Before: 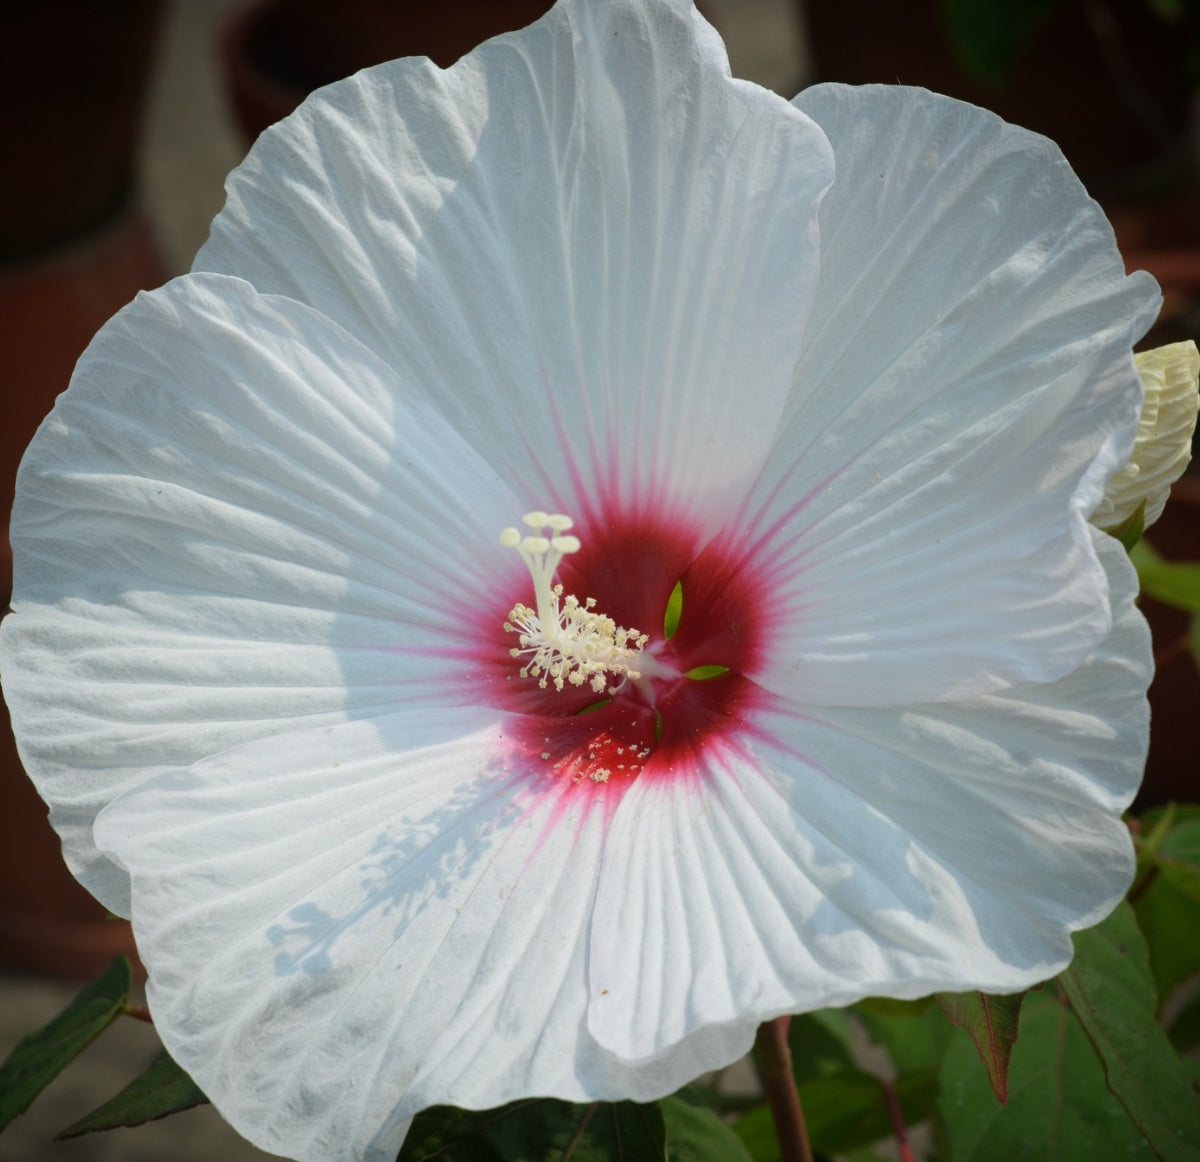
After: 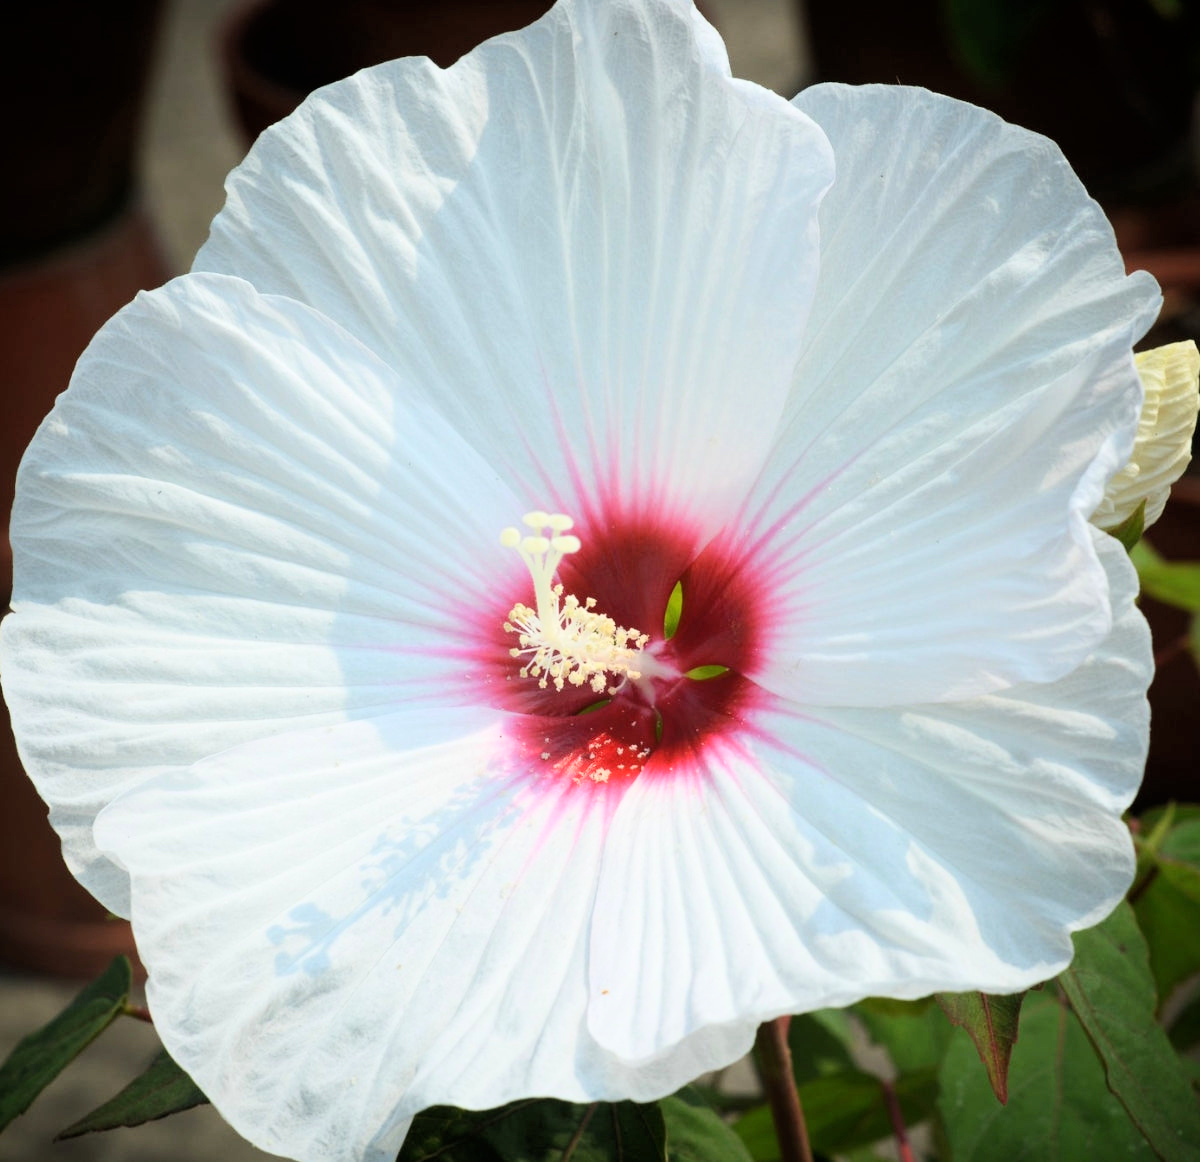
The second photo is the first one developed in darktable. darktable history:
base curve: curves: ch0 [(0, 0) (0.005, 0.002) (0.15, 0.3) (0.4, 0.7) (0.75, 0.95) (1, 1)]
